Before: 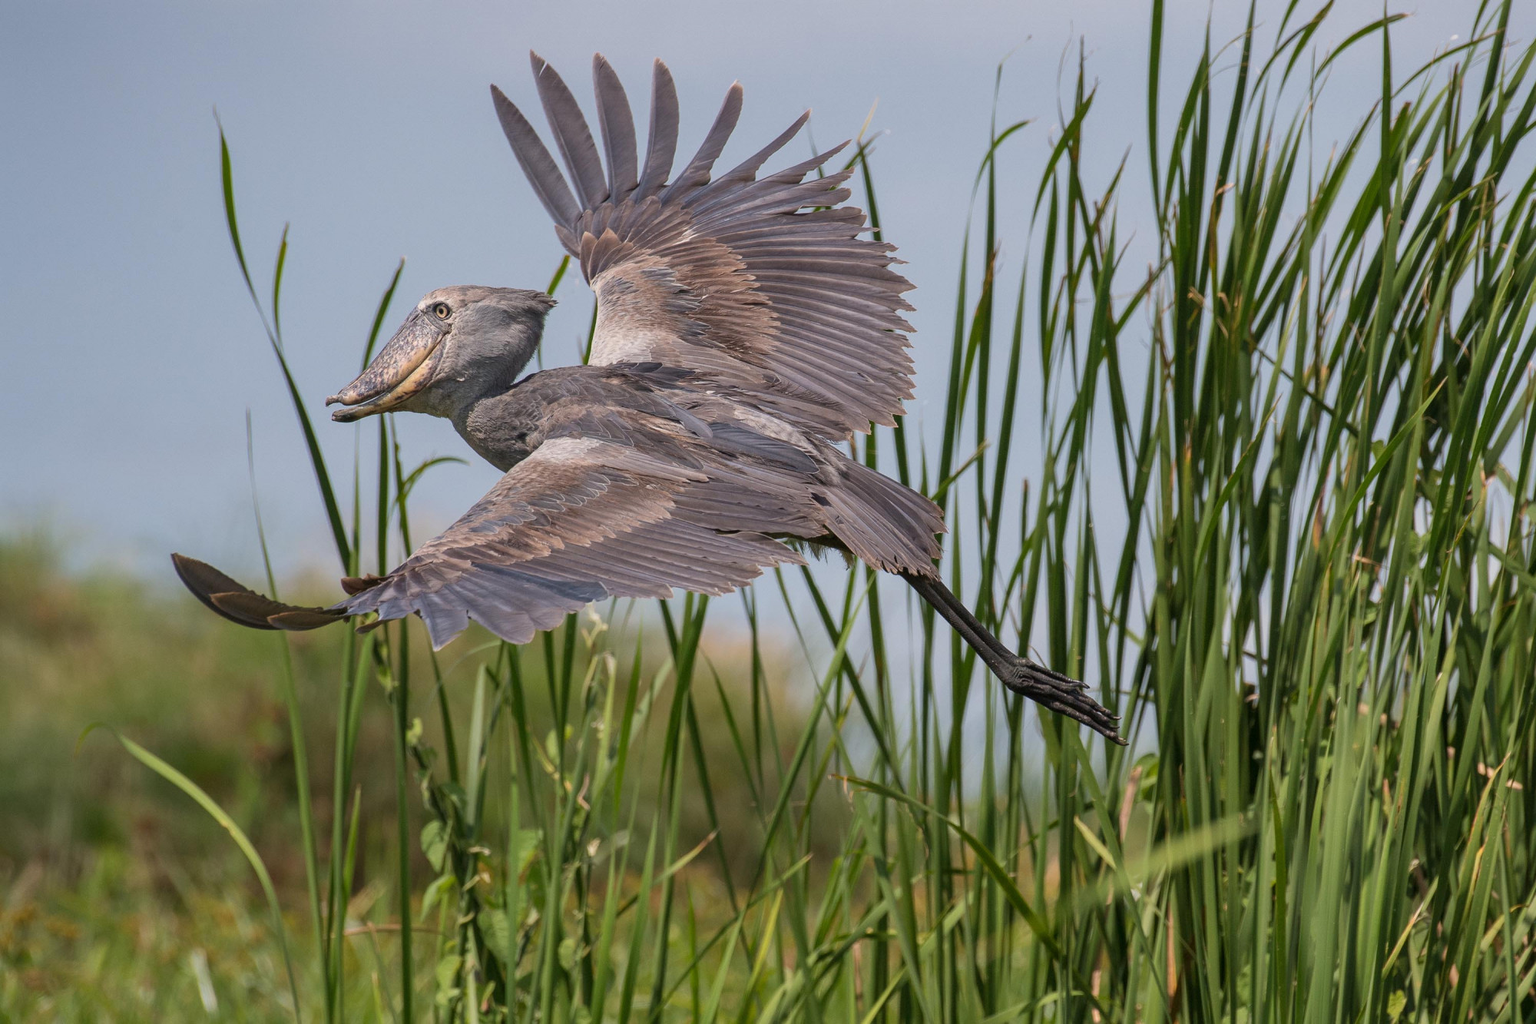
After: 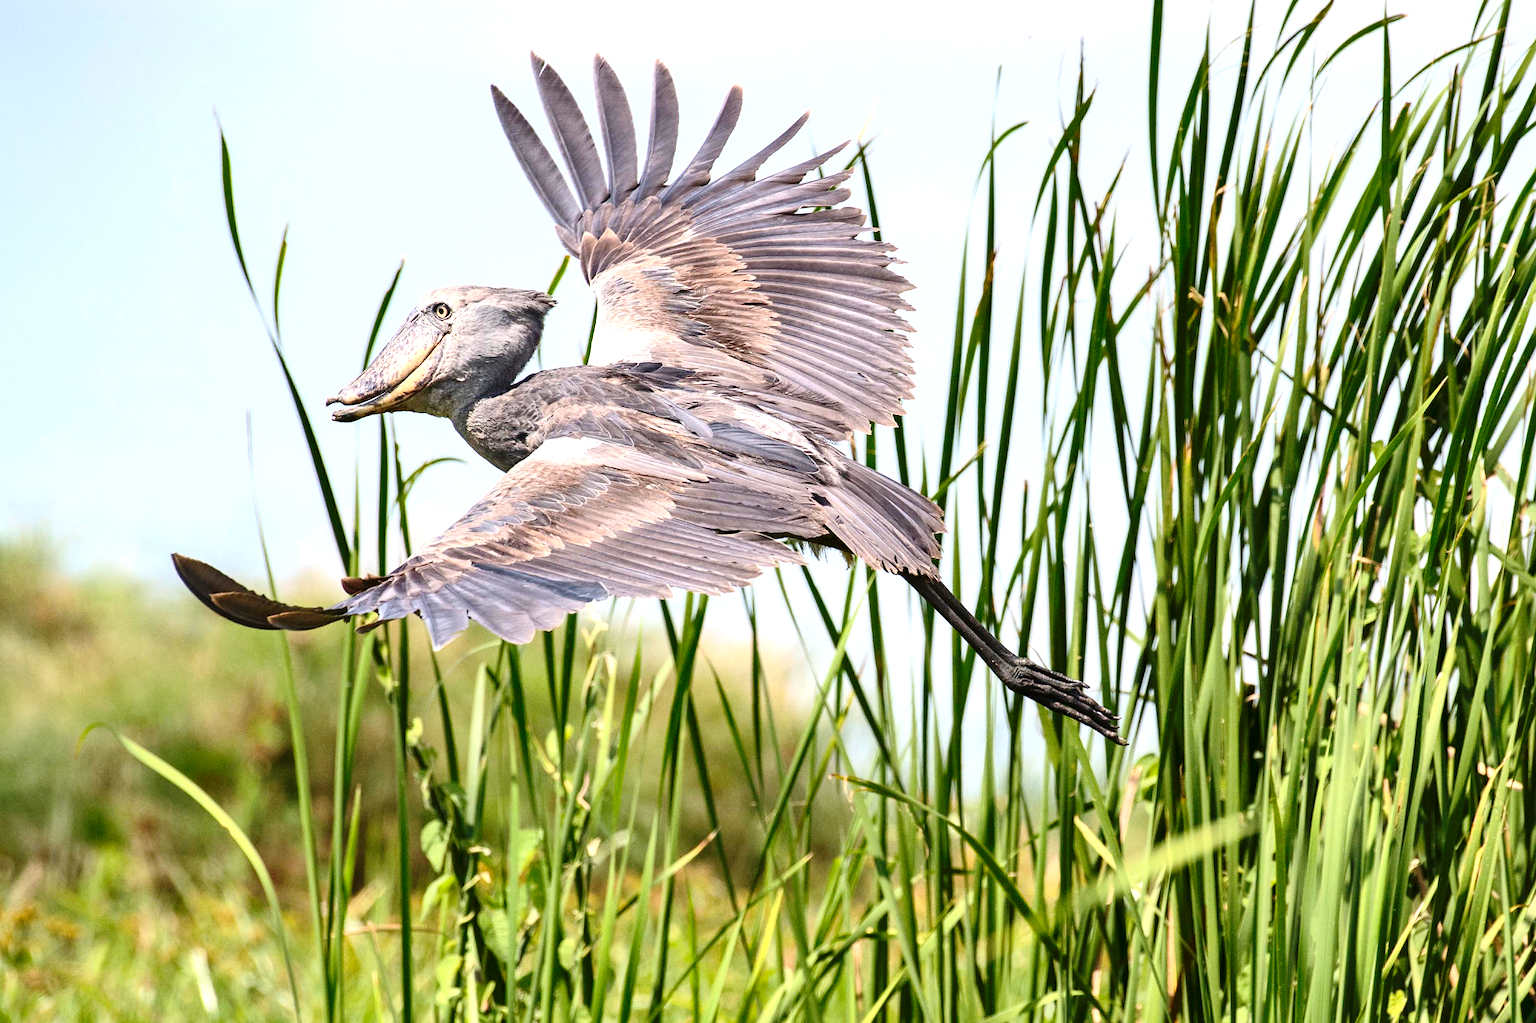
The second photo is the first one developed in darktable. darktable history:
shadows and highlights: shadows 32, highlights -32, soften with gaussian
exposure: black level correction 0, exposure 1.388 EV, compensate exposure bias true, compensate highlight preservation false
contrast brightness saturation: contrast 0.22
base curve: curves: ch0 [(0, 0) (0.073, 0.04) (0.157, 0.139) (0.492, 0.492) (0.758, 0.758) (1, 1)], preserve colors none
